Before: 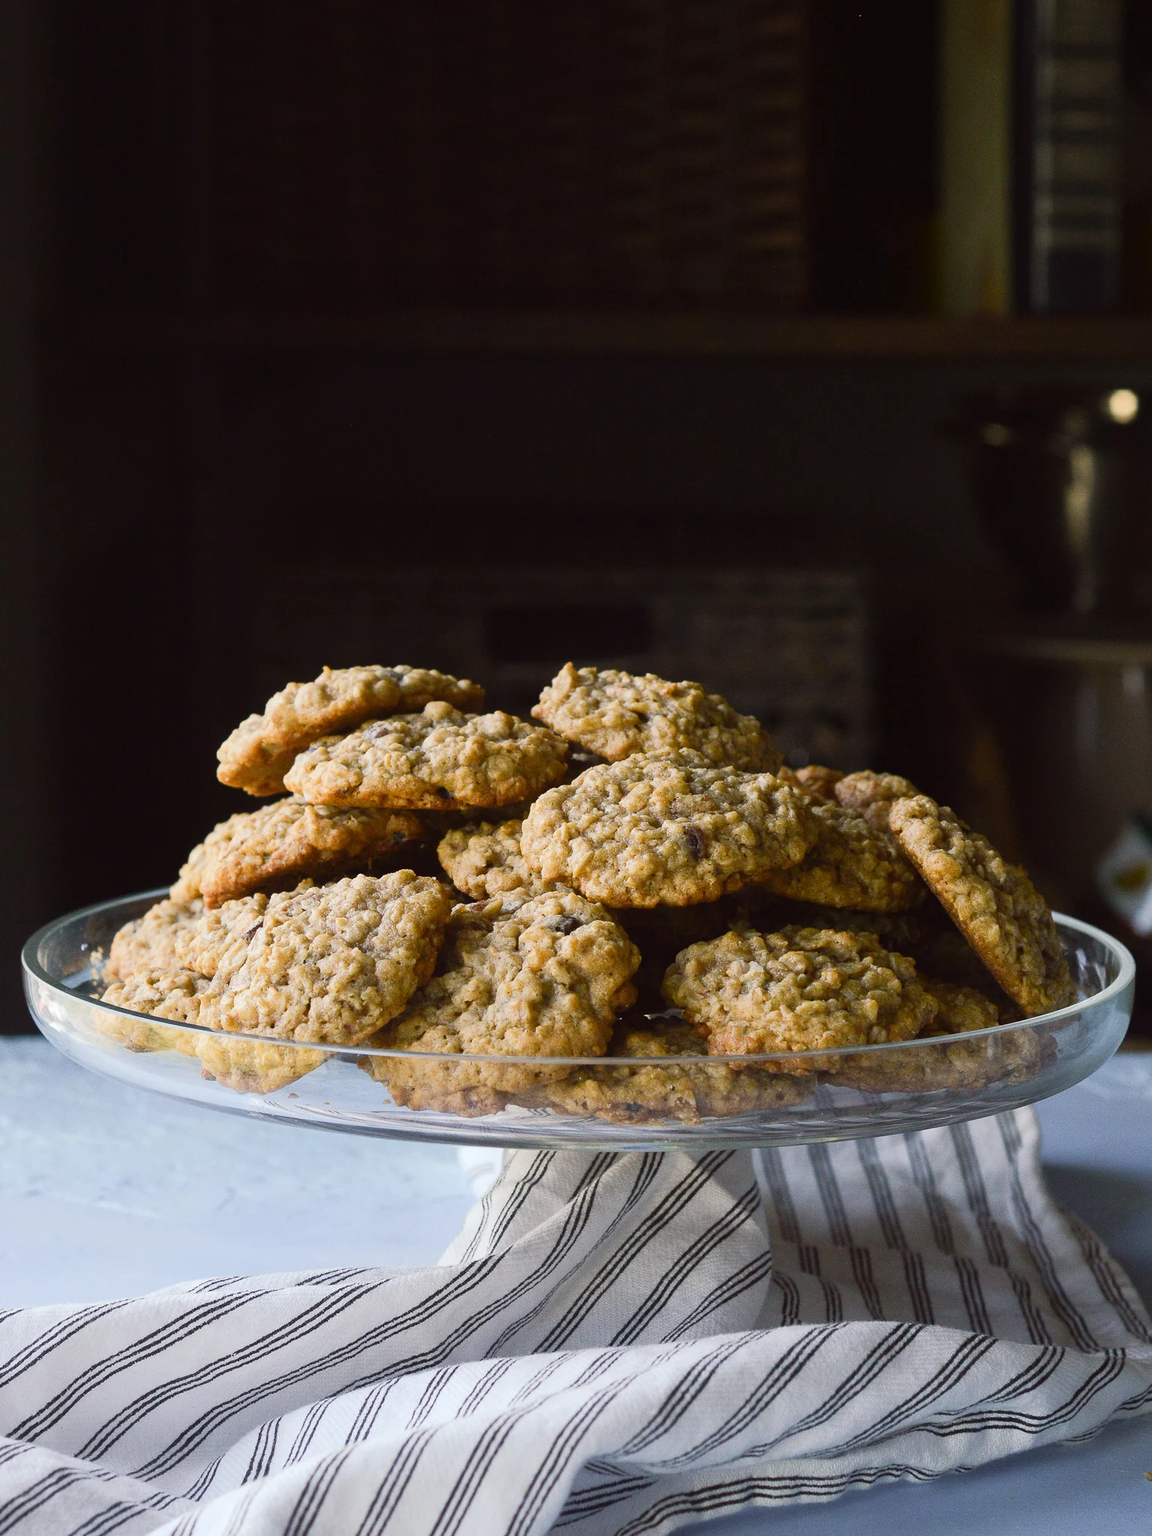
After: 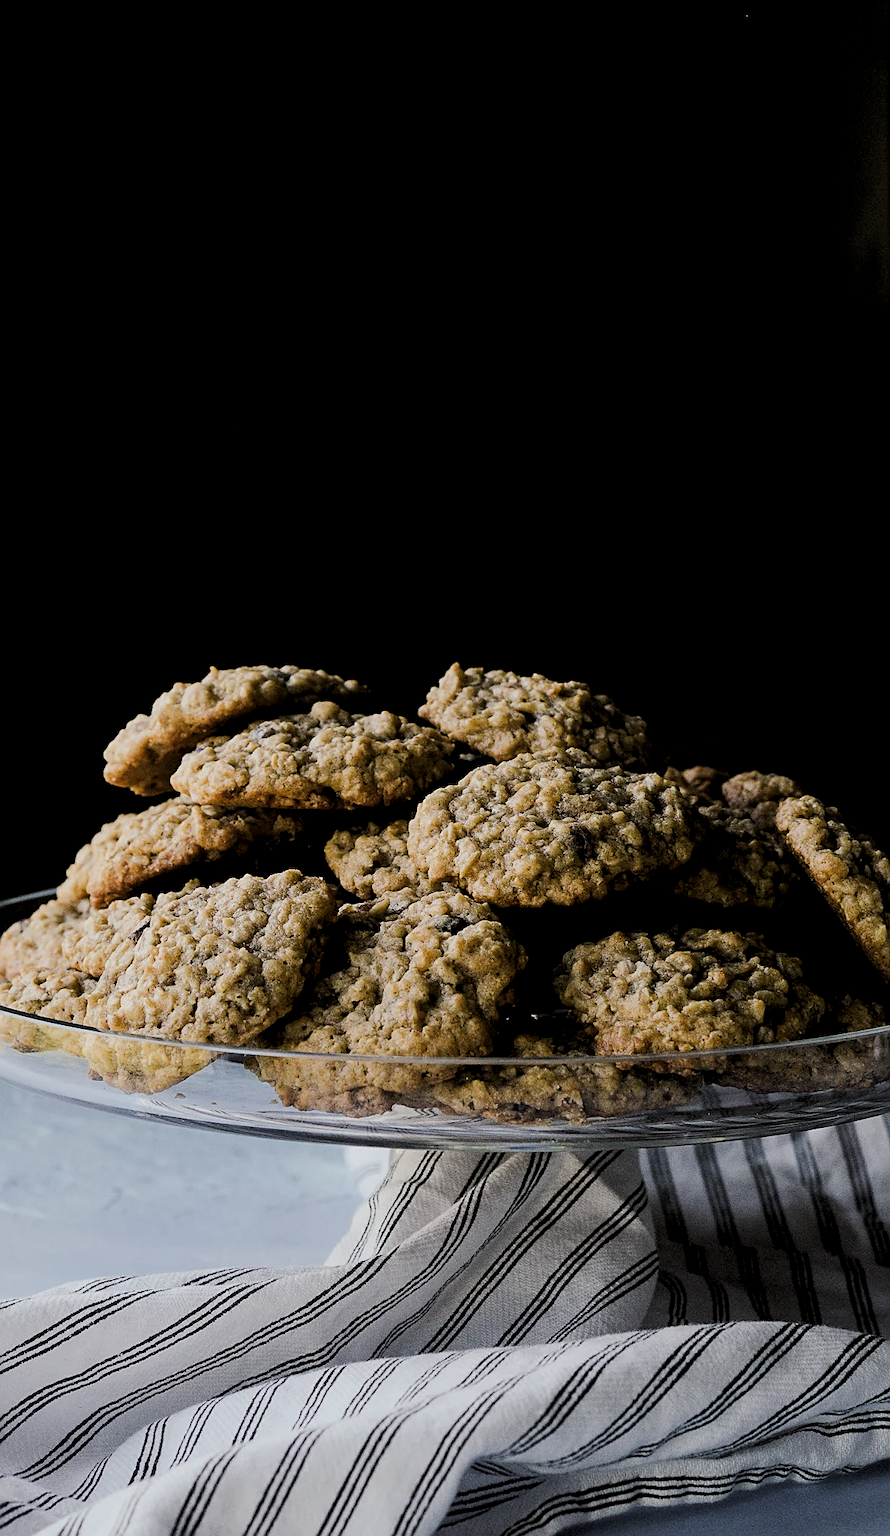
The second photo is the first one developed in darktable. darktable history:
levels: levels [0.101, 0.578, 0.953]
haze removal: strength 0.128, distance 0.244, compatibility mode true, adaptive false
crop: left 9.891%, right 12.825%
local contrast: highlights 105%, shadows 99%, detail 120%, midtone range 0.2
sharpen: on, module defaults
filmic rgb: black relative exposure -7.65 EV, white relative exposure 4.56 EV, threshold 2.94 EV, structure ↔ texture 99.32%, hardness 3.61, contrast 1.119, enable highlight reconstruction true
exposure: black level correction 0.001, compensate exposure bias true, compensate highlight preservation false
